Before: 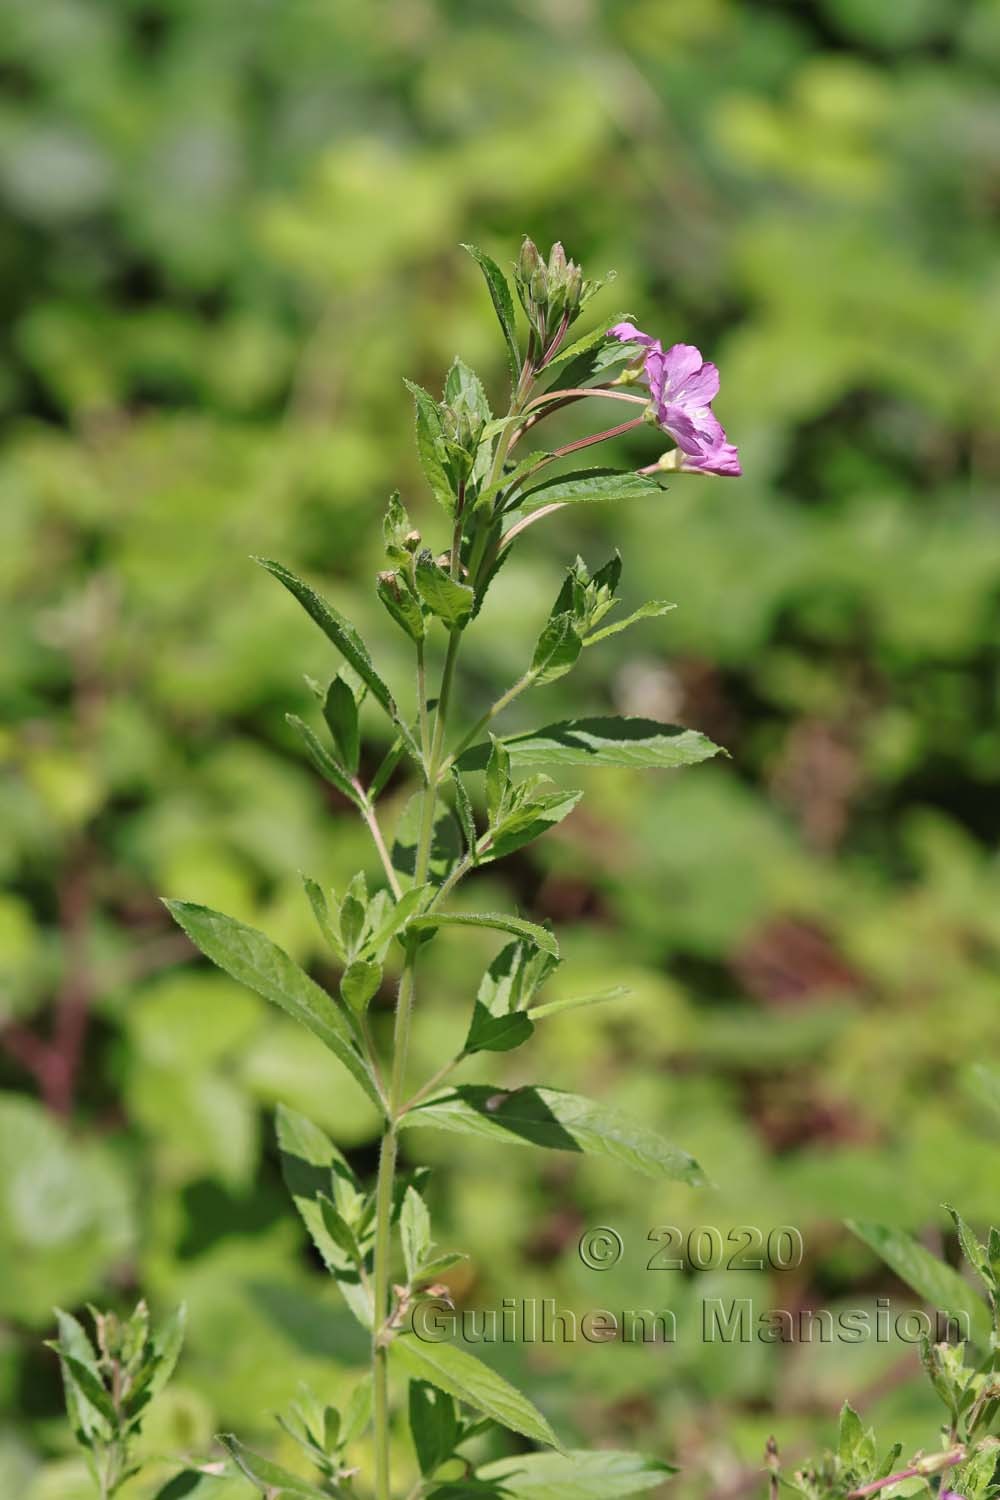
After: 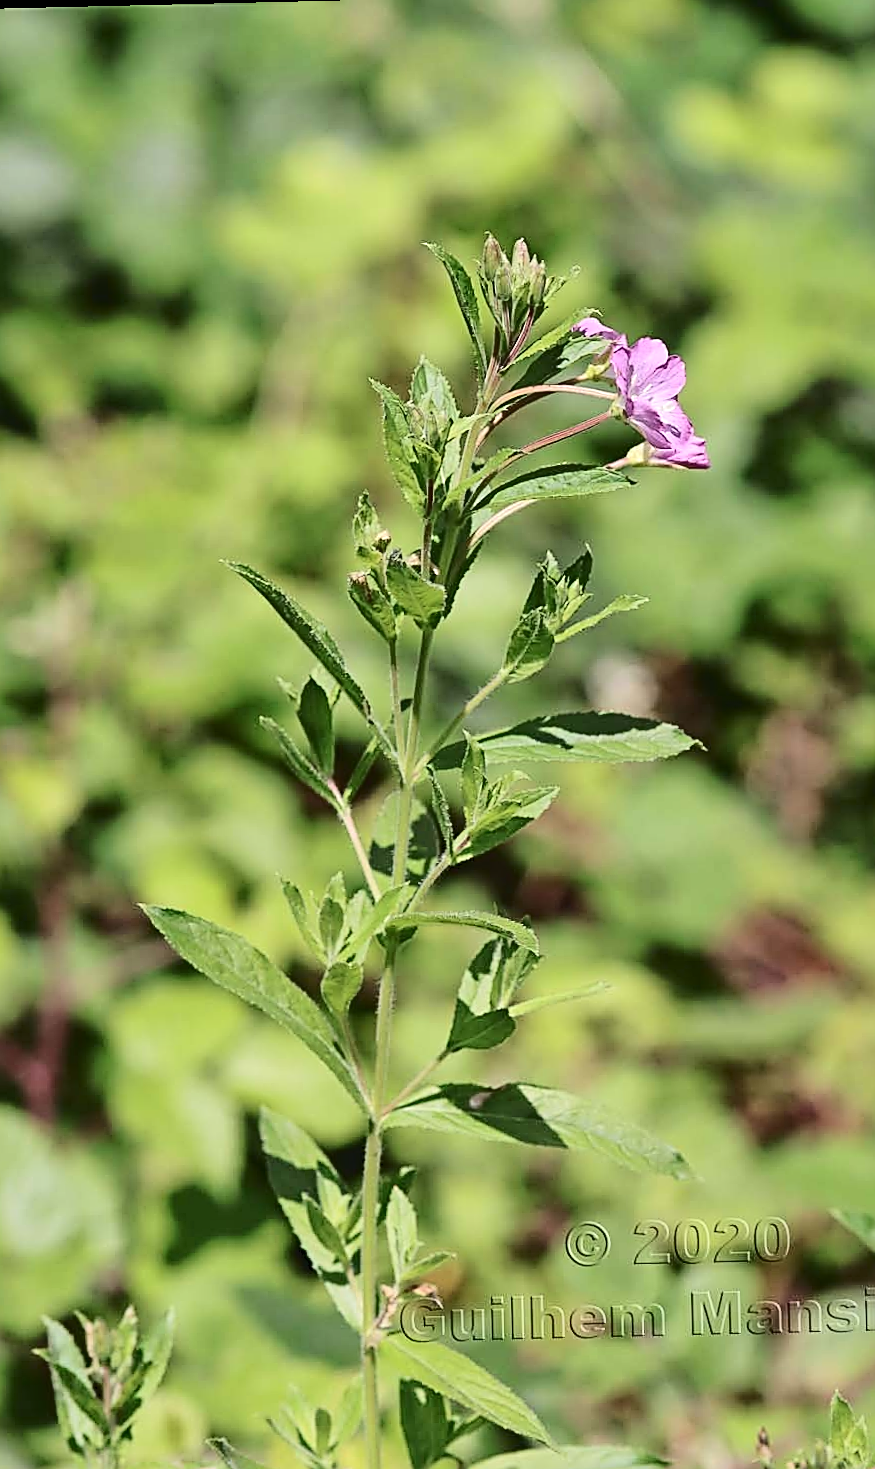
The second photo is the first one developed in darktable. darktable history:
sharpen: amount 0.914
tone curve: curves: ch0 [(0, 0) (0.003, 0.049) (0.011, 0.052) (0.025, 0.057) (0.044, 0.069) (0.069, 0.076) (0.1, 0.09) (0.136, 0.111) (0.177, 0.15) (0.224, 0.197) (0.277, 0.267) (0.335, 0.366) (0.399, 0.477) (0.468, 0.561) (0.543, 0.651) (0.623, 0.733) (0.709, 0.804) (0.801, 0.869) (0.898, 0.924) (1, 1)], color space Lab, independent channels, preserve colors none
crop and rotate: angle 1.36°, left 4.124%, top 0.9%, right 11.322%, bottom 2.648%
local contrast: mode bilateral grid, contrast 20, coarseness 49, detail 119%, midtone range 0.2
